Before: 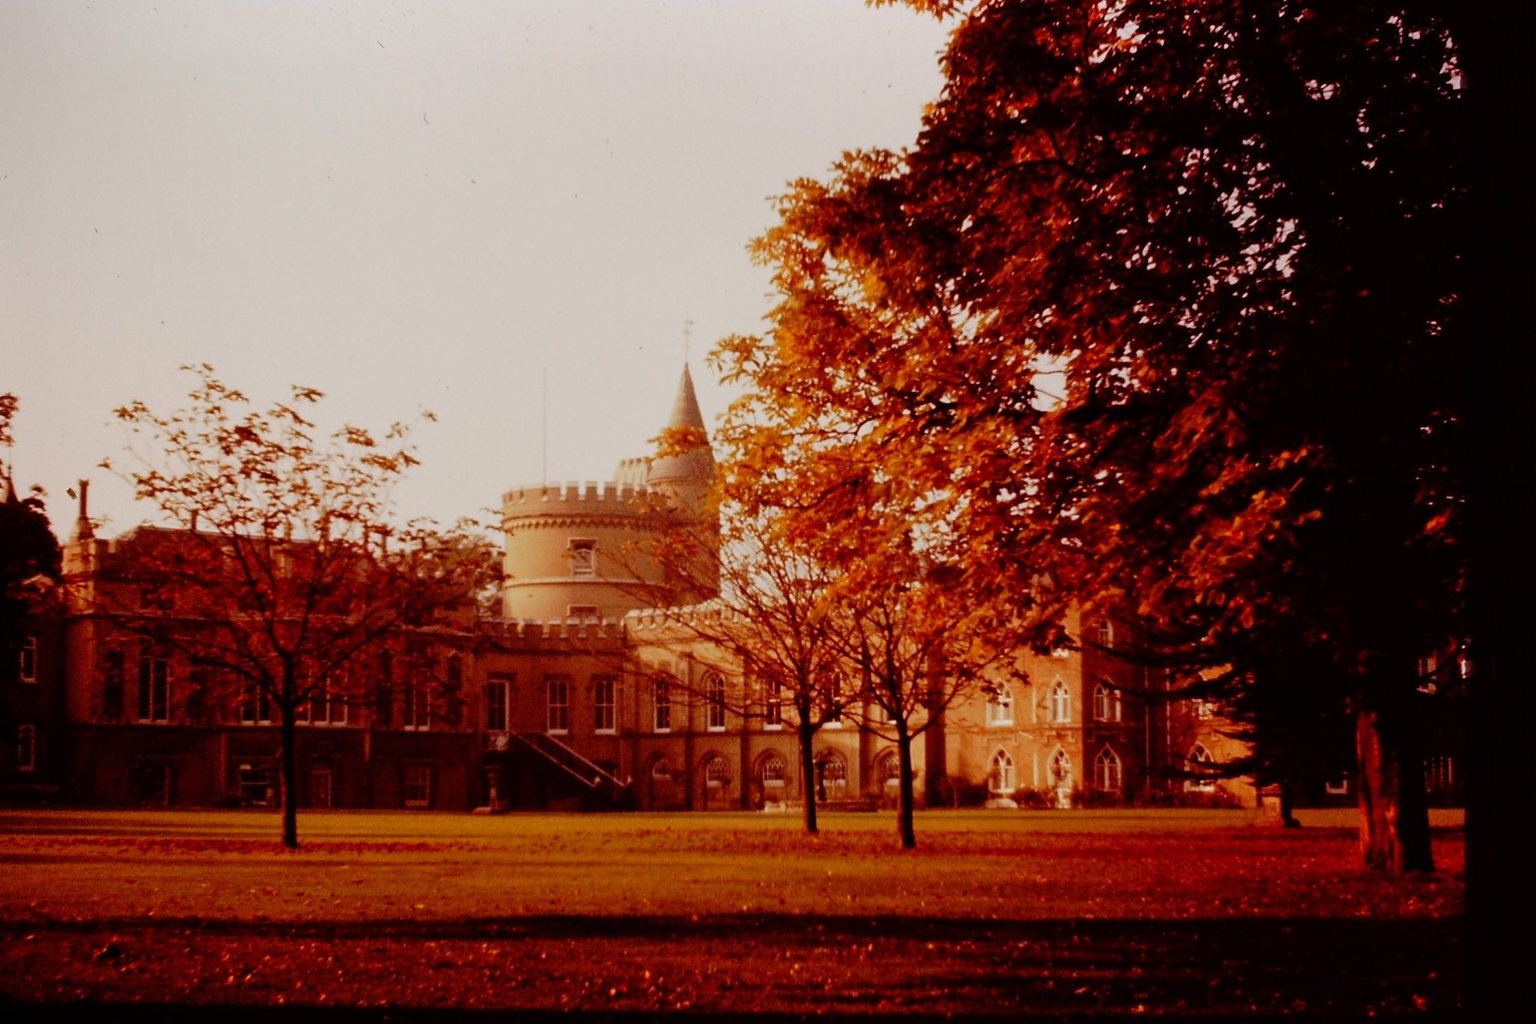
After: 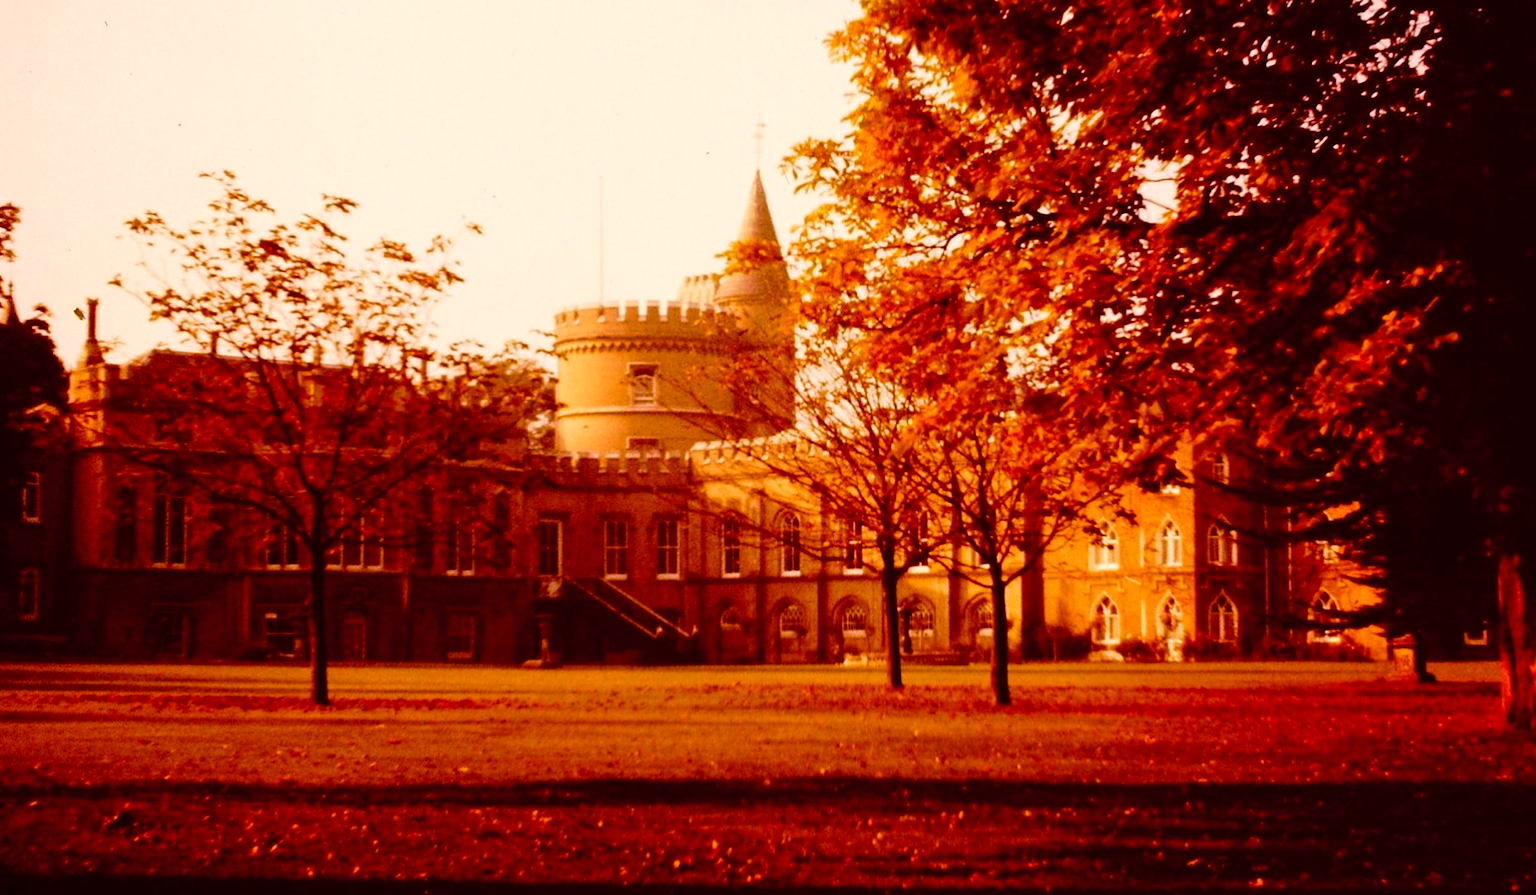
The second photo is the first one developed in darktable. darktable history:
crop: top 20.459%, right 9.381%, bottom 0.236%
exposure: black level correction 0, exposure 0.695 EV, compensate highlight preservation false
color balance rgb: highlights gain › chroma 1.656%, highlights gain › hue 55.9°, global offset › chroma 0.405%, global offset › hue 32.59°, linear chroma grading › global chroma 14.474%, perceptual saturation grading › global saturation 0.127%, global vibrance 20%
